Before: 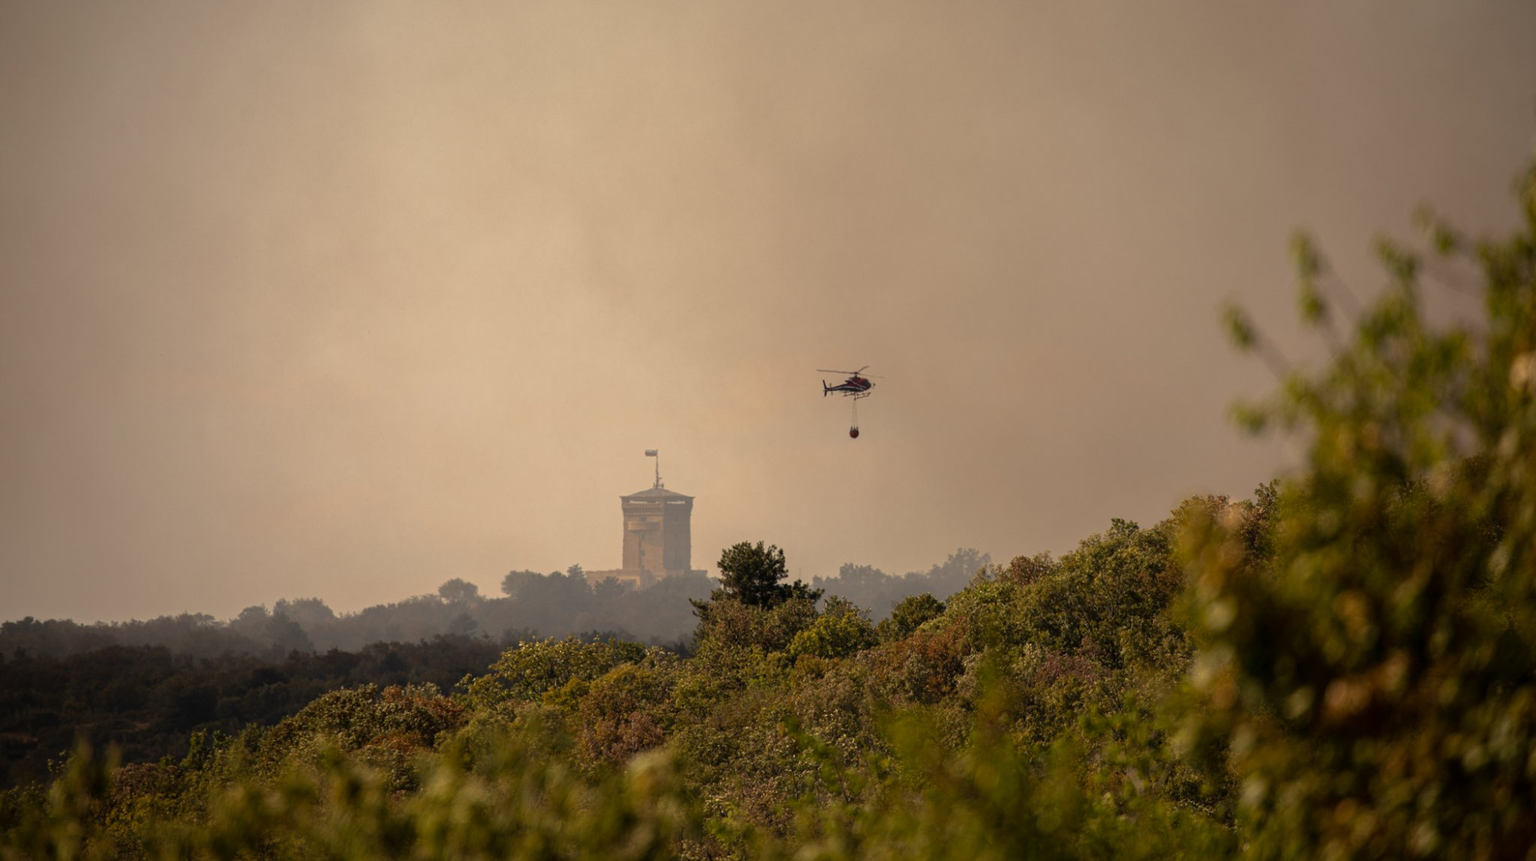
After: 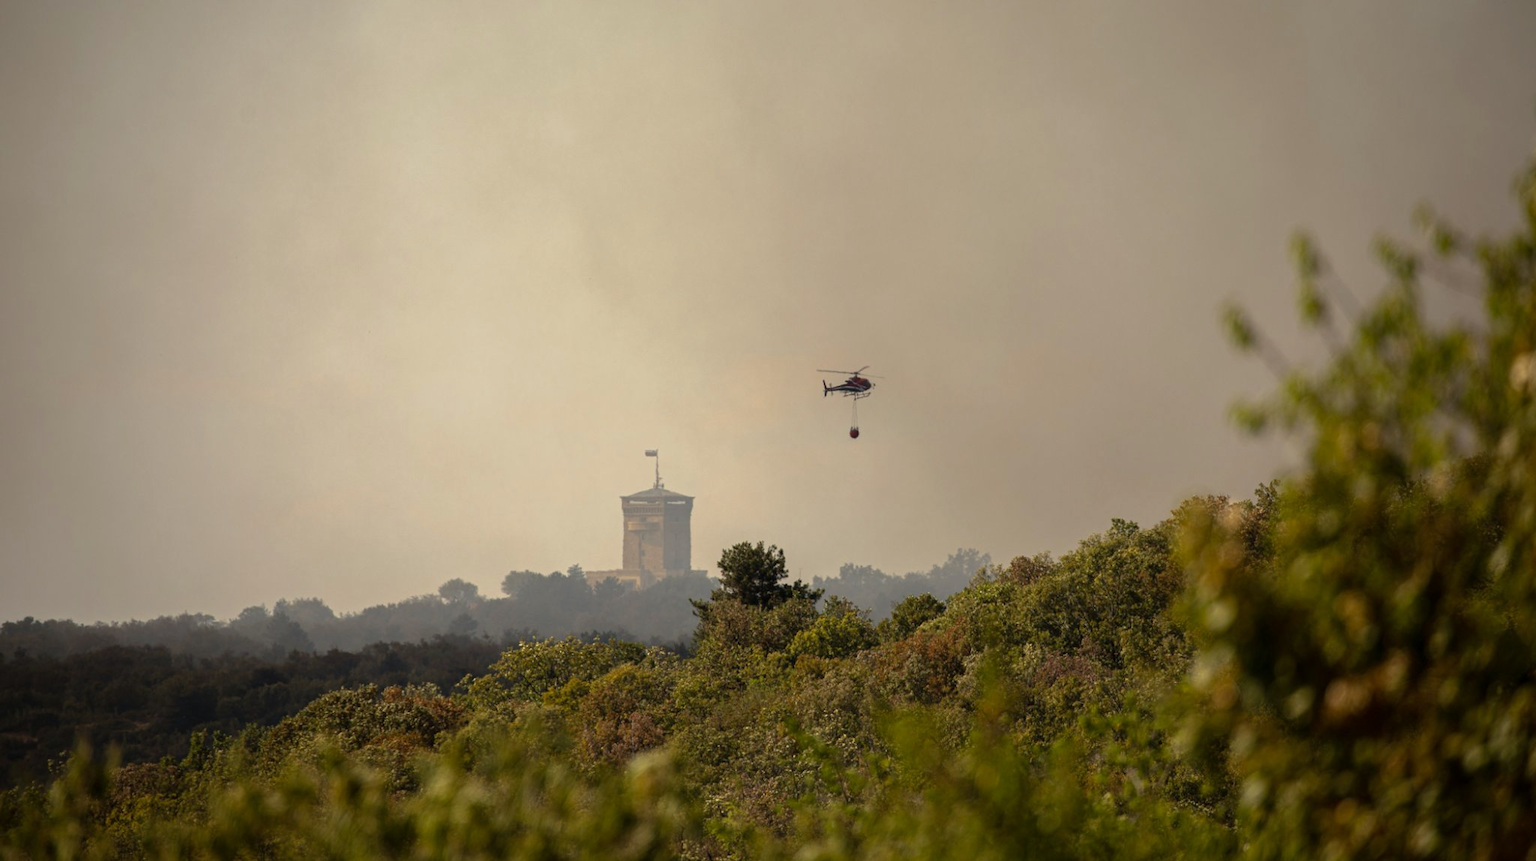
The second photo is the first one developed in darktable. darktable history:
white balance: red 0.925, blue 1.046
exposure: exposure 0.29 EV, compensate highlight preservation false
